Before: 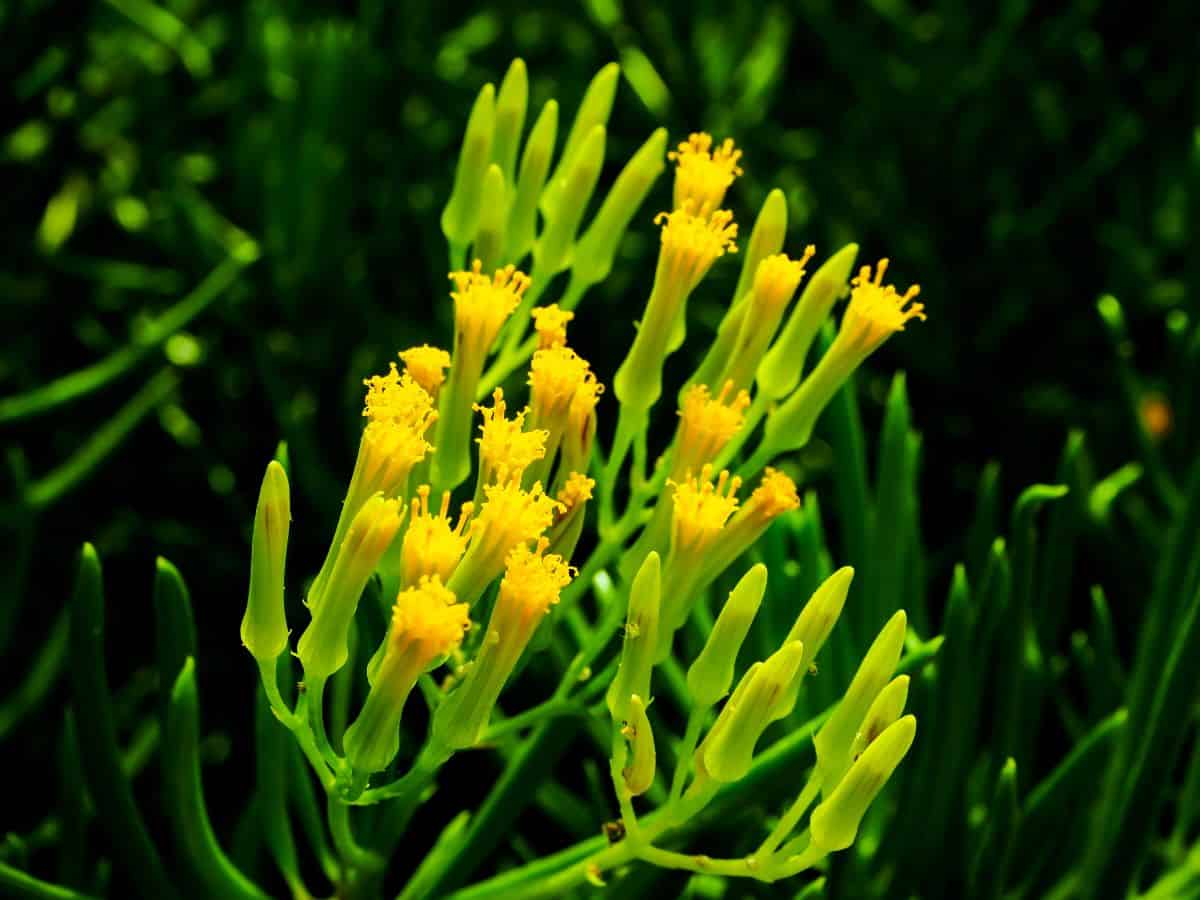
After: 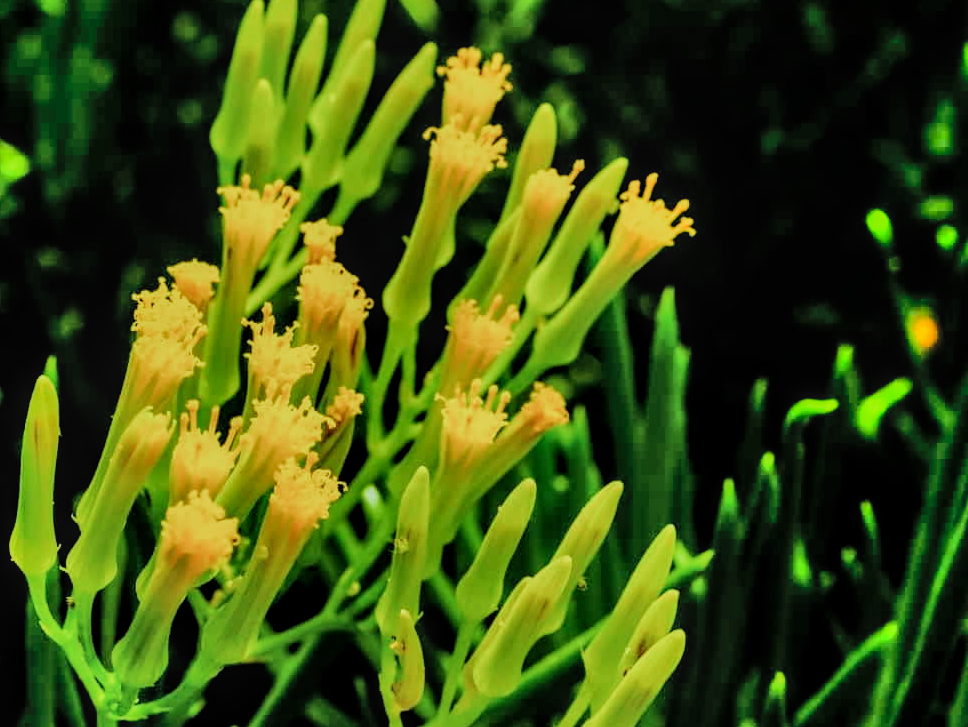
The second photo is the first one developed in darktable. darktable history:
local contrast: on, module defaults
shadows and highlights: shadows 60.26, soften with gaussian
filmic rgb: black relative exposure -7.76 EV, white relative exposure 4.36 EV, hardness 3.76, latitude 37.93%, contrast 0.976, highlights saturation mix 8.84%, shadows ↔ highlights balance 4.83%, add noise in highlights 0, color science v3 (2019), use custom middle-gray values true, contrast in highlights soft
crop: left 19.27%, top 9.547%, right 0%, bottom 9.672%
